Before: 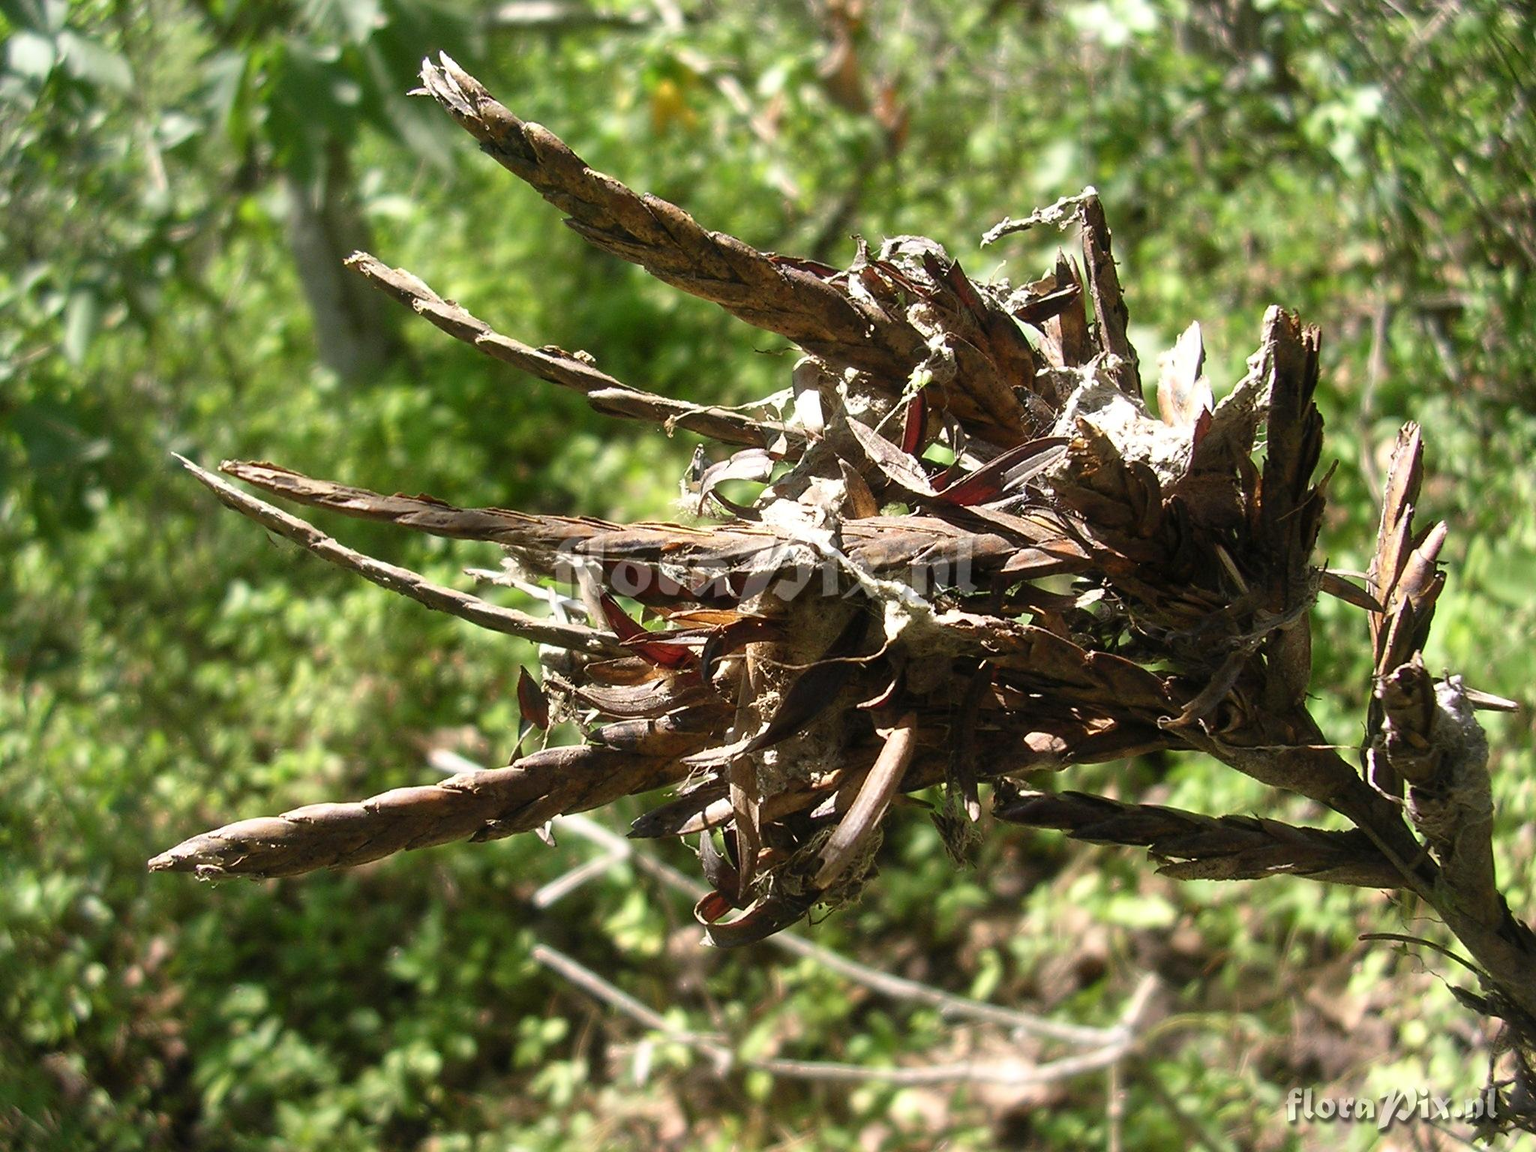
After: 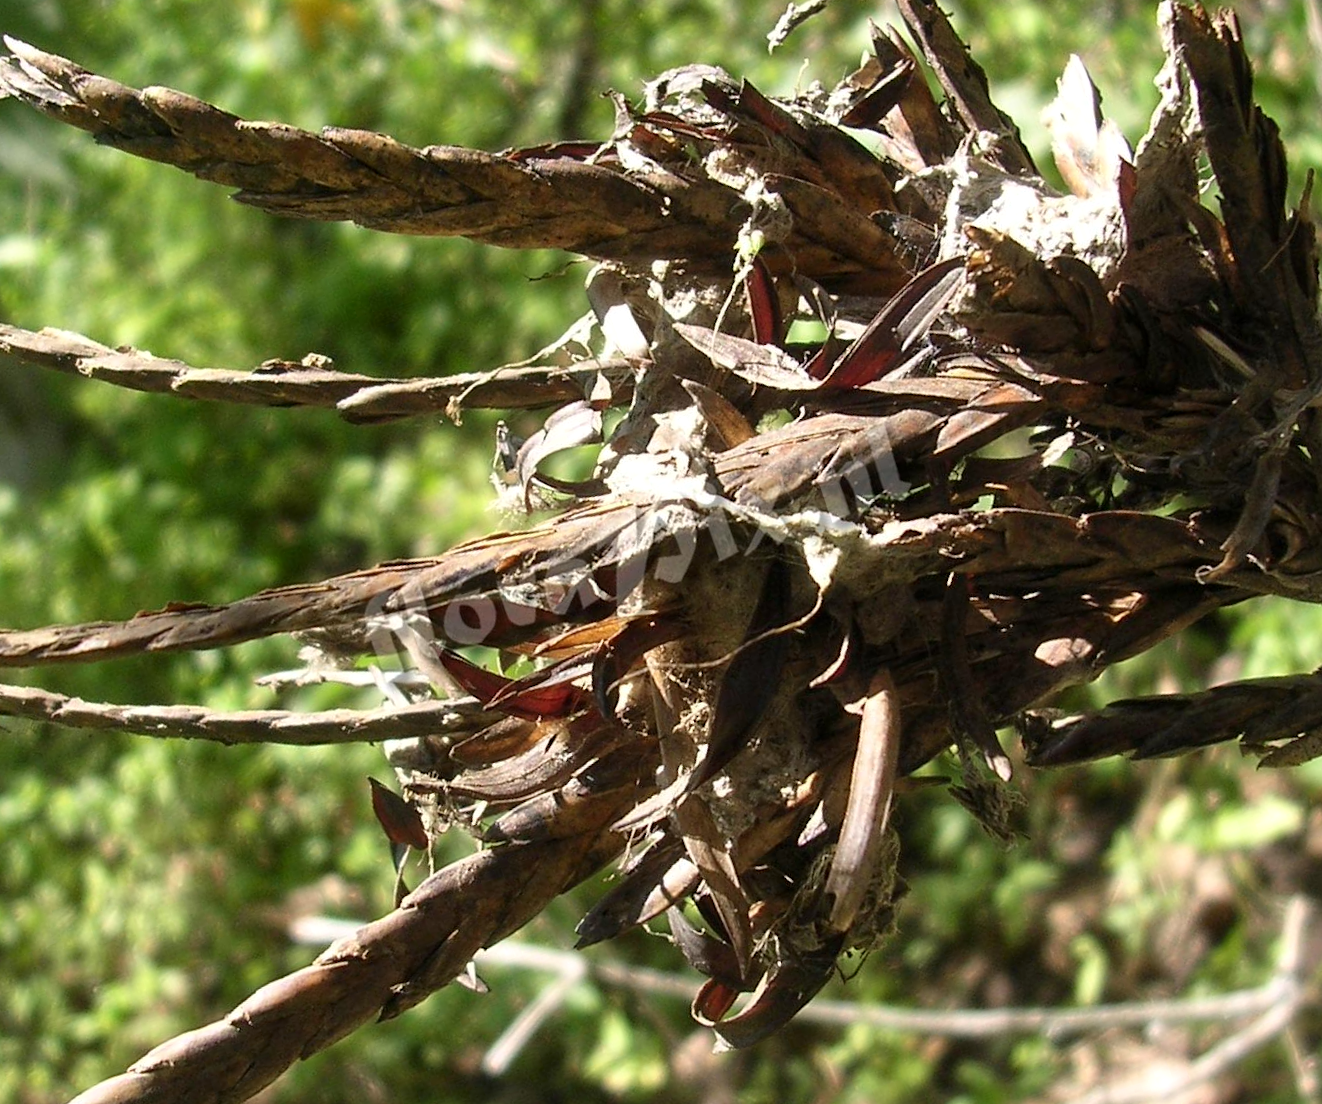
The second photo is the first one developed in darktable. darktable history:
crop and rotate: angle 18.7°, left 6.929%, right 4.282%, bottom 1.145%
local contrast: mode bilateral grid, contrast 20, coarseness 49, detail 119%, midtone range 0.2
